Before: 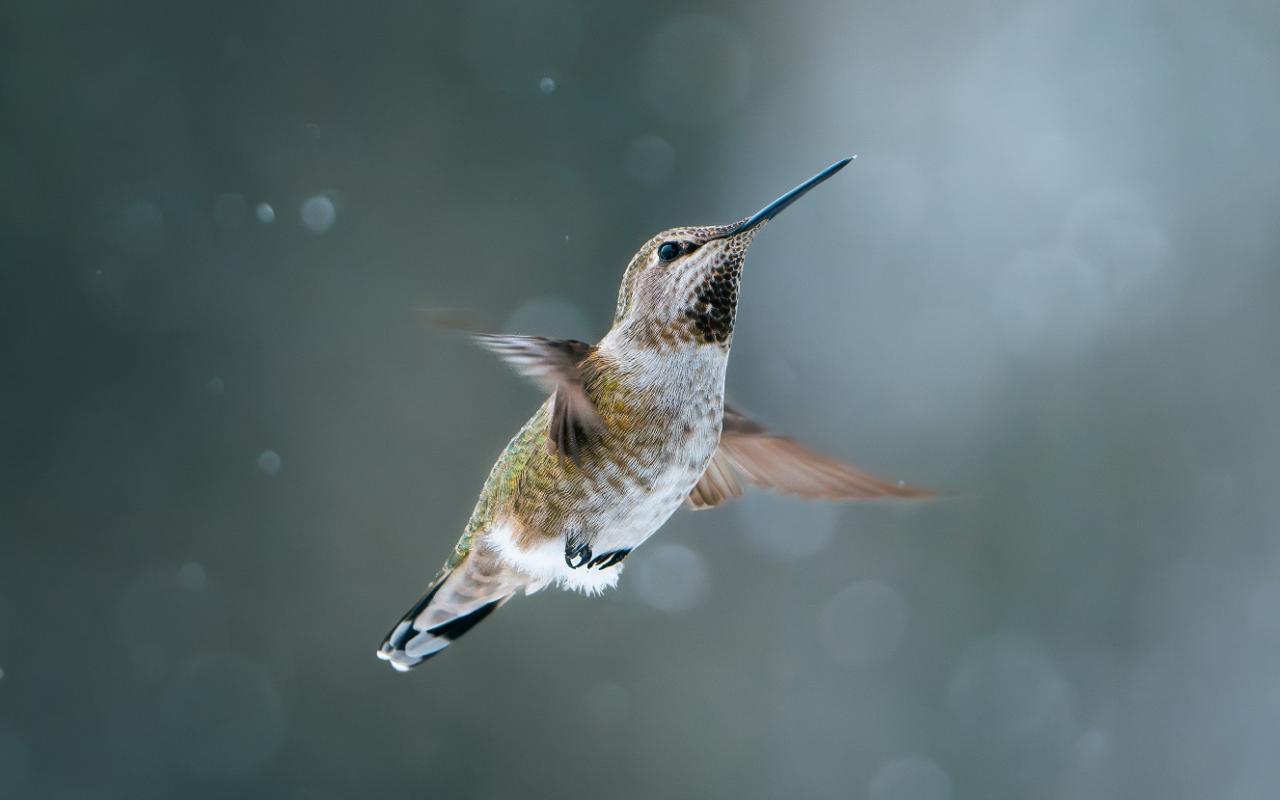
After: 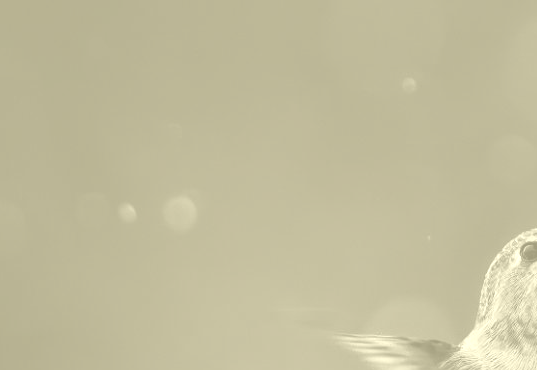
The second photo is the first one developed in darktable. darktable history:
colorize: hue 43.2°, saturation 40%, version 1
color balance rgb: shadows lift › chroma 2%, shadows lift › hue 247.2°, power › chroma 0.3%, power › hue 25.2°, highlights gain › chroma 3%, highlights gain › hue 60°, global offset › luminance 2%, perceptual saturation grading › global saturation 20%, perceptual saturation grading › highlights -20%, perceptual saturation grading › shadows 30%
crop and rotate: left 10.817%, top 0.062%, right 47.194%, bottom 53.626%
